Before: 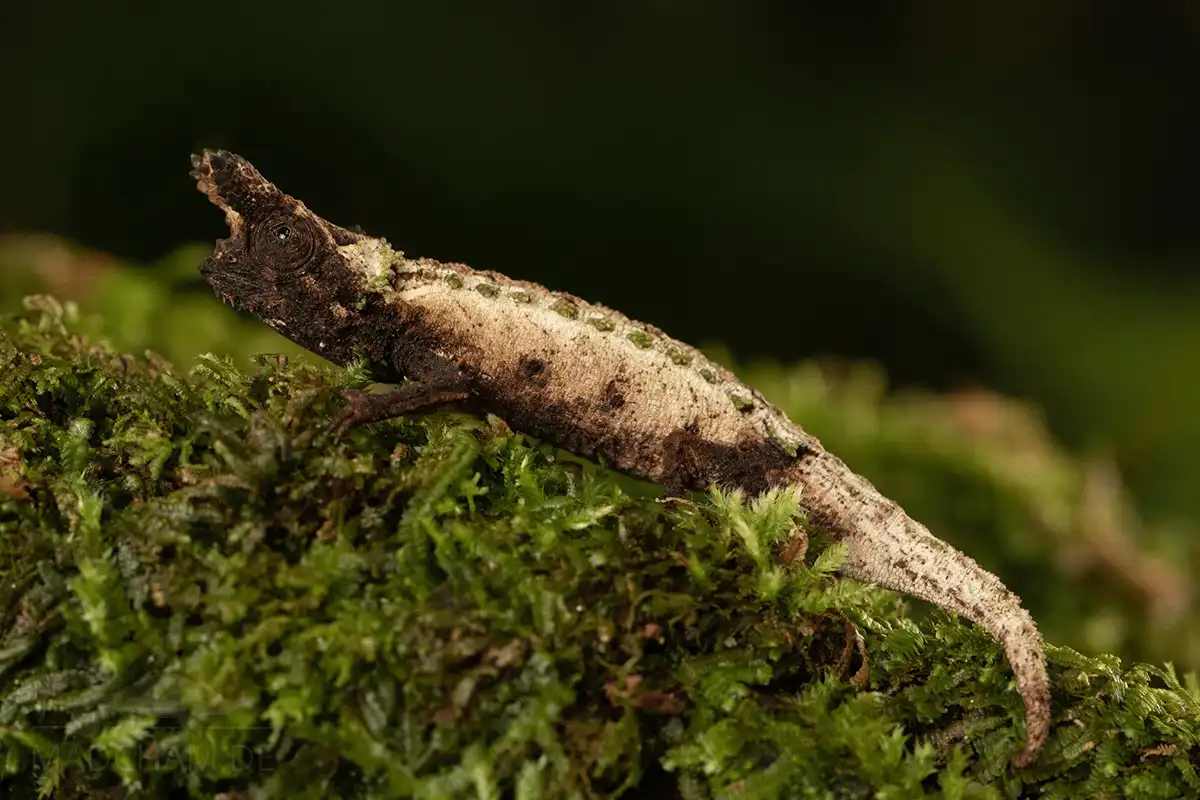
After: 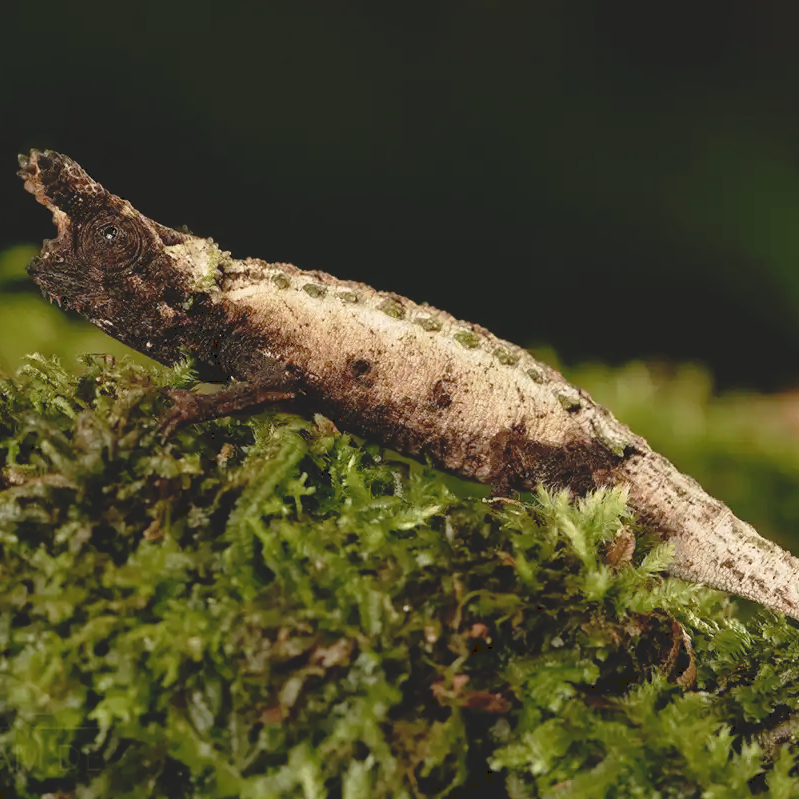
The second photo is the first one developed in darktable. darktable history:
tone curve: curves: ch0 [(0, 0) (0.003, 0.132) (0.011, 0.13) (0.025, 0.134) (0.044, 0.138) (0.069, 0.154) (0.1, 0.17) (0.136, 0.198) (0.177, 0.25) (0.224, 0.308) (0.277, 0.371) (0.335, 0.432) (0.399, 0.491) (0.468, 0.55) (0.543, 0.612) (0.623, 0.679) (0.709, 0.766) (0.801, 0.842) (0.898, 0.912) (1, 1)], preserve colors none
crop and rotate: left 14.436%, right 18.898%
